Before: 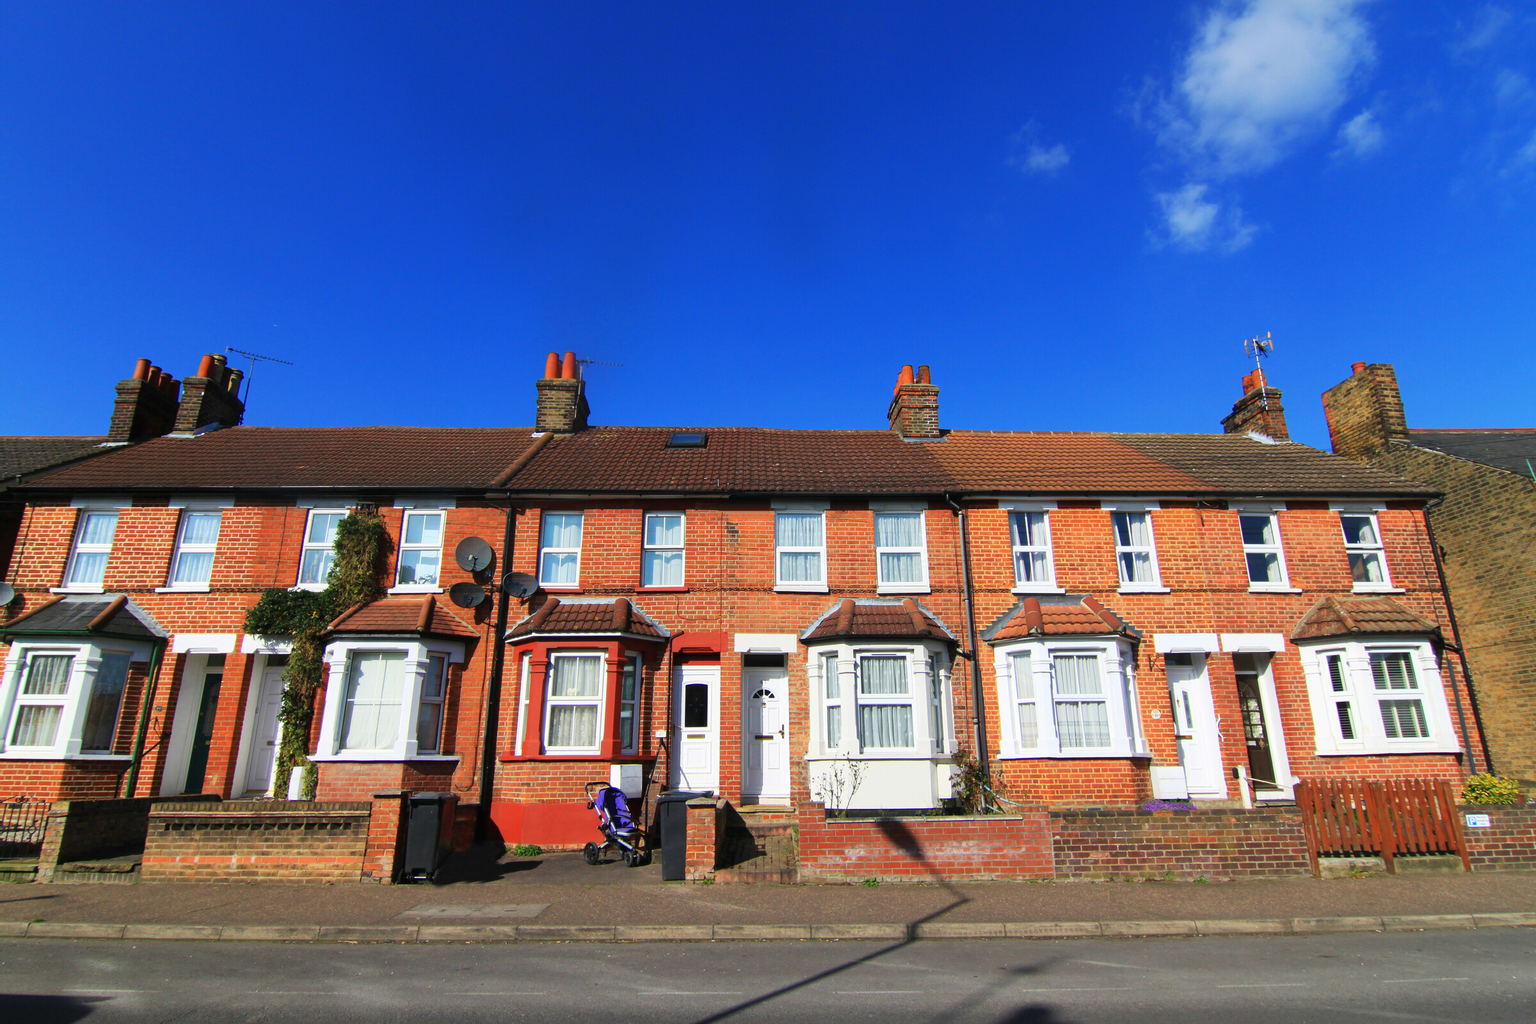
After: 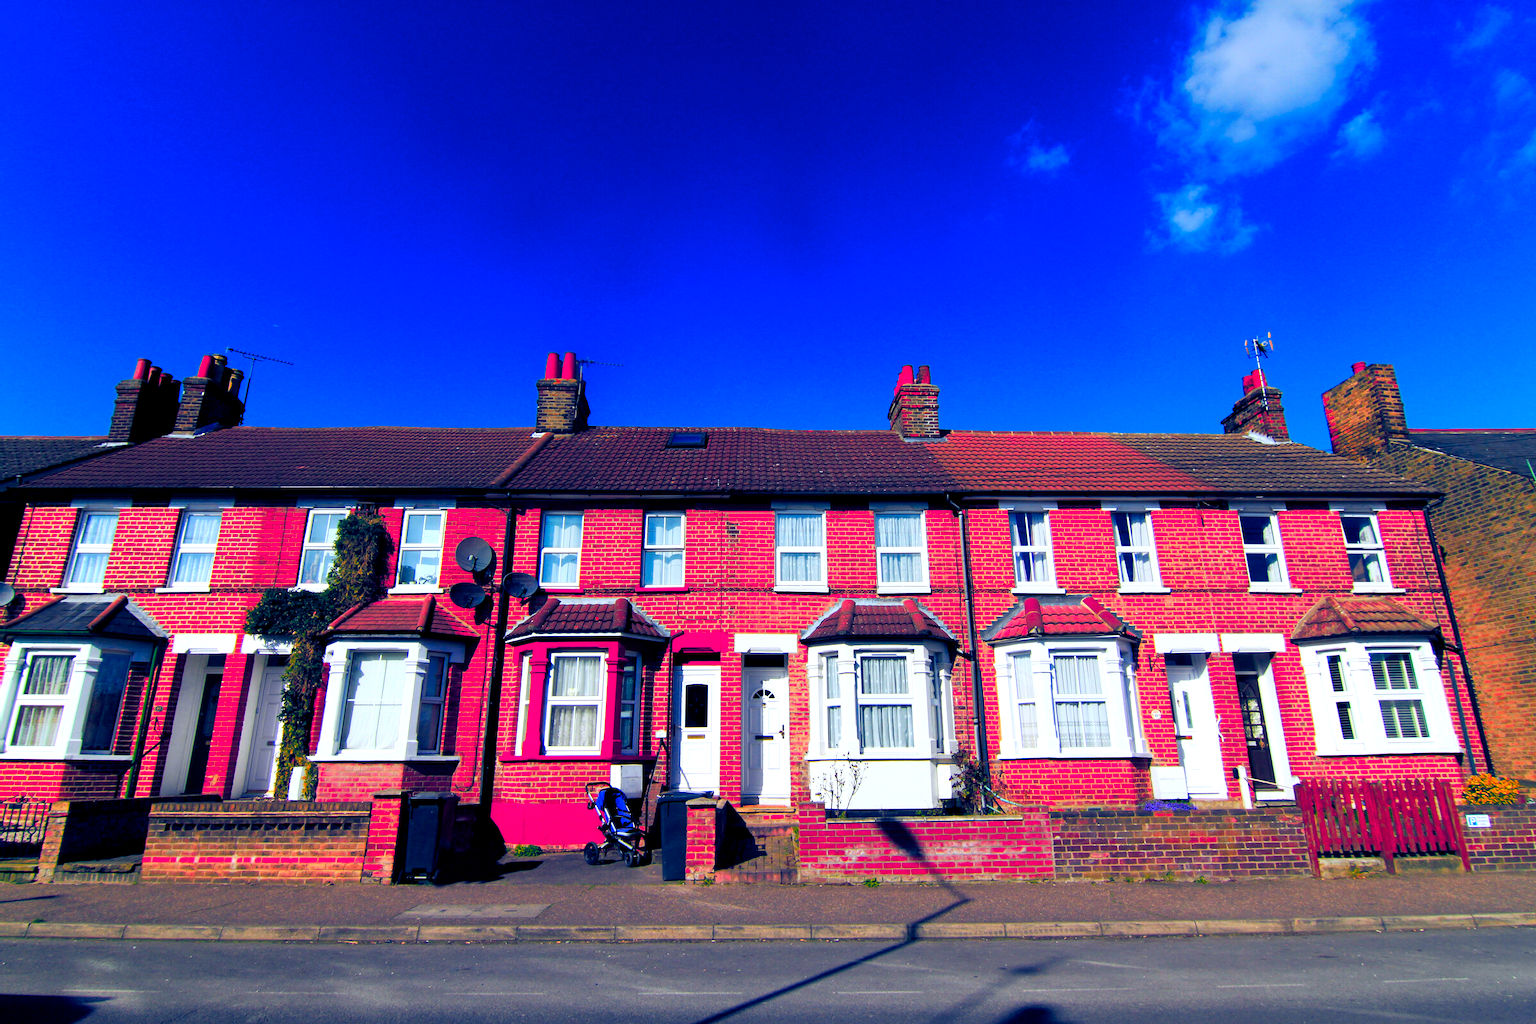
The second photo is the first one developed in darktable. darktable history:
color zones: curves: ch1 [(0.24, 0.634) (0.75, 0.5)]; ch2 [(0.253, 0.437) (0.745, 0.491)], mix 102.12%
color balance rgb: shadows lift › luminance -41.13%, shadows lift › chroma 14.13%, shadows lift › hue 260°, power › luminance -3.76%, power › chroma 0.56%, power › hue 40.37°, highlights gain › luminance 16.81%, highlights gain › chroma 2.94%, highlights gain › hue 260°, global offset › luminance -0.29%, global offset › chroma 0.31%, global offset › hue 260°, perceptual saturation grading › global saturation 20%, perceptual saturation grading › highlights -13.92%, perceptual saturation grading › shadows 50%
